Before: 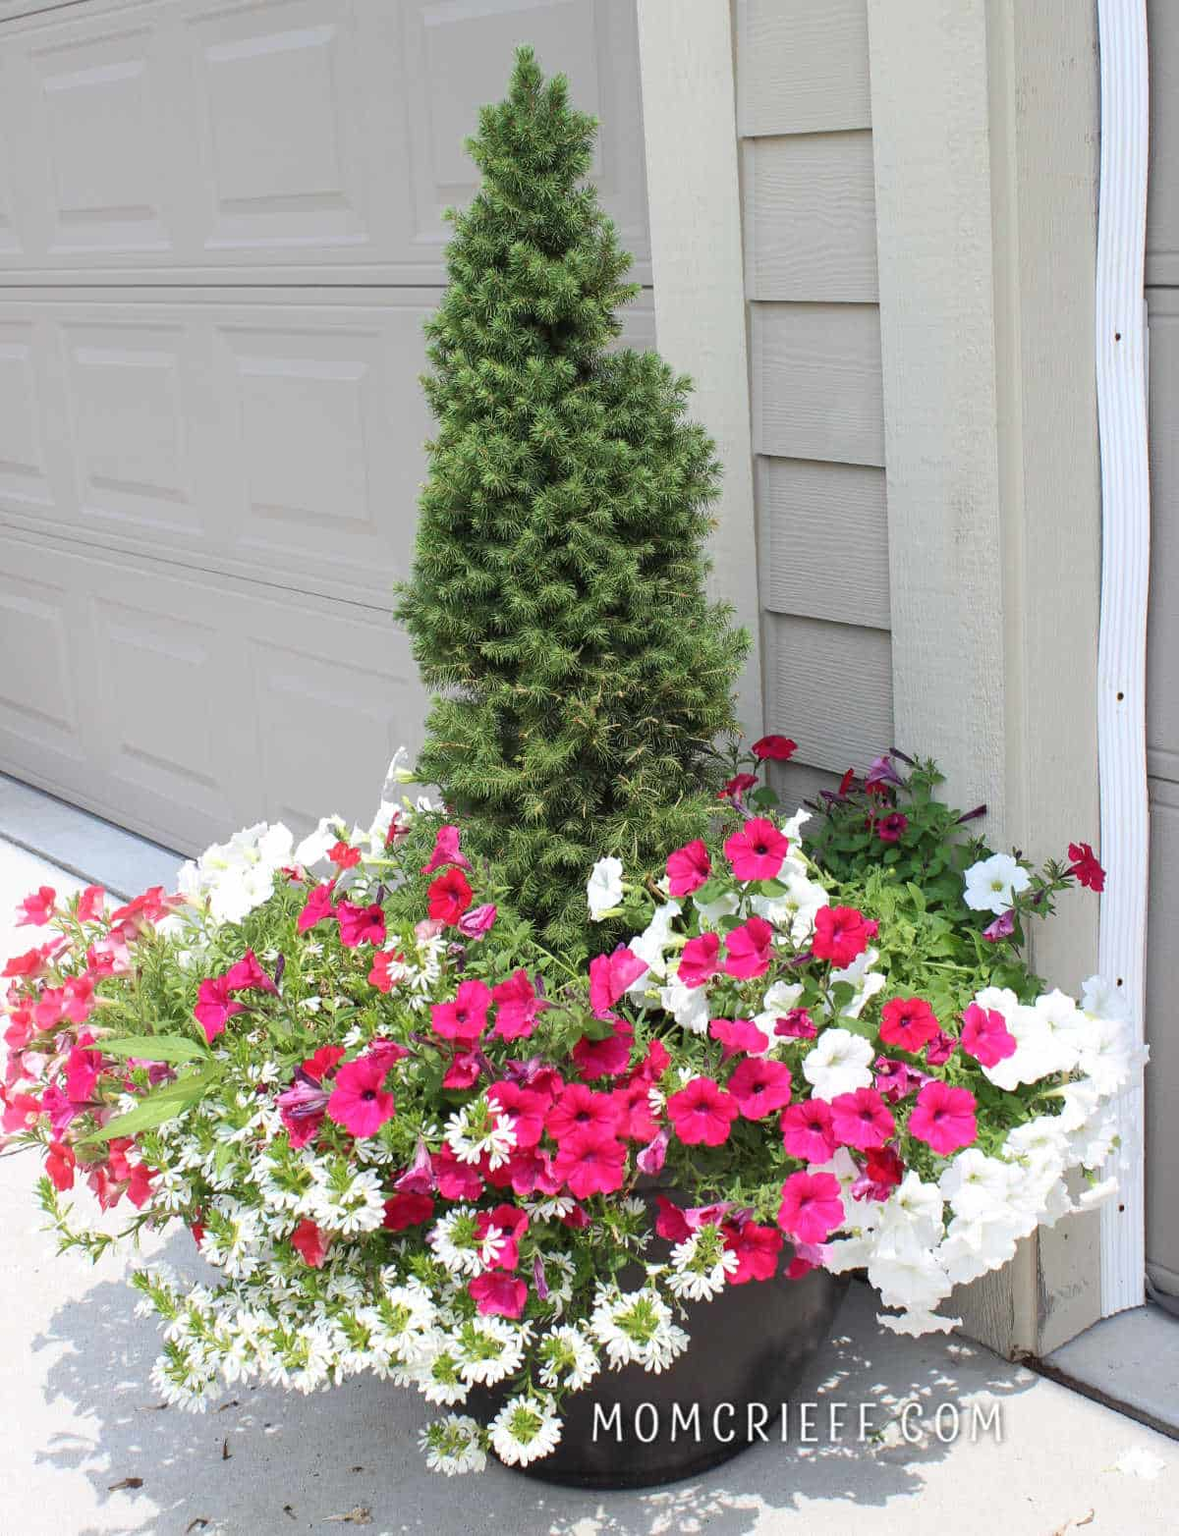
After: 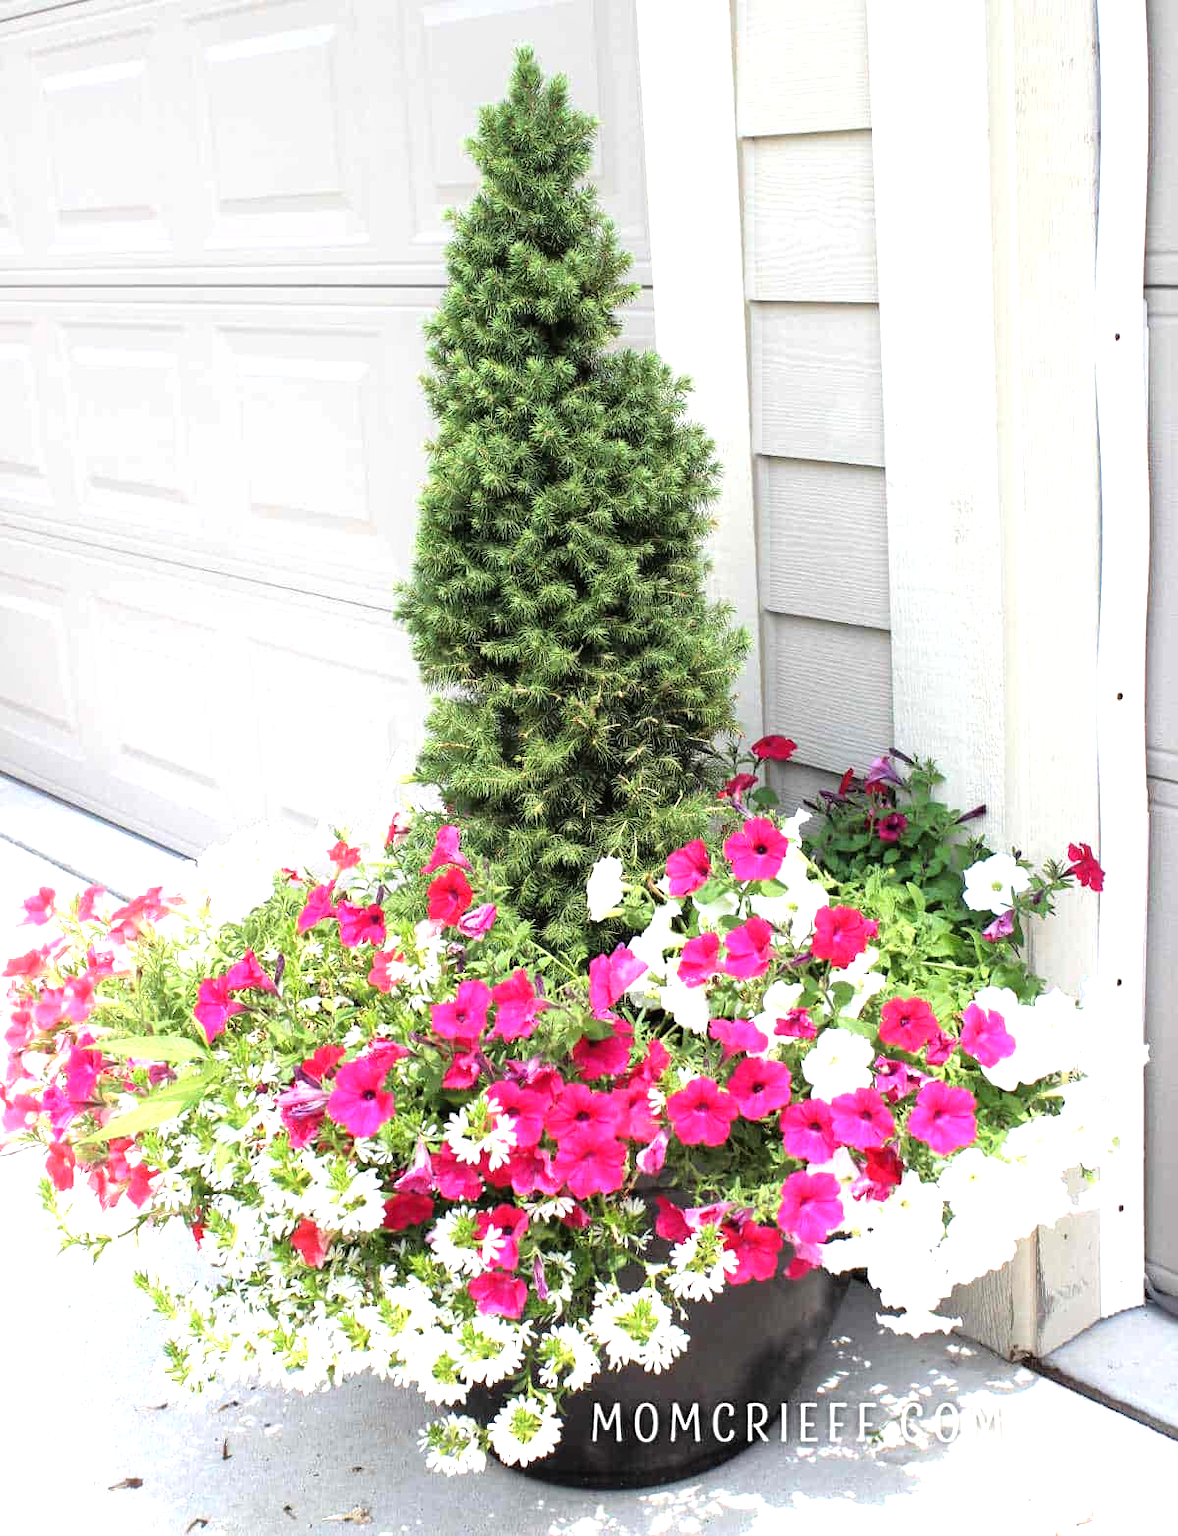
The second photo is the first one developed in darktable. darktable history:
tone equalizer: -8 EV -1.06 EV, -7 EV -1.02 EV, -6 EV -0.883 EV, -5 EV -0.574 EV, -3 EV 0.589 EV, -2 EV 0.873 EV, -1 EV 0.986 EV, +0 EV 1.07 EV
